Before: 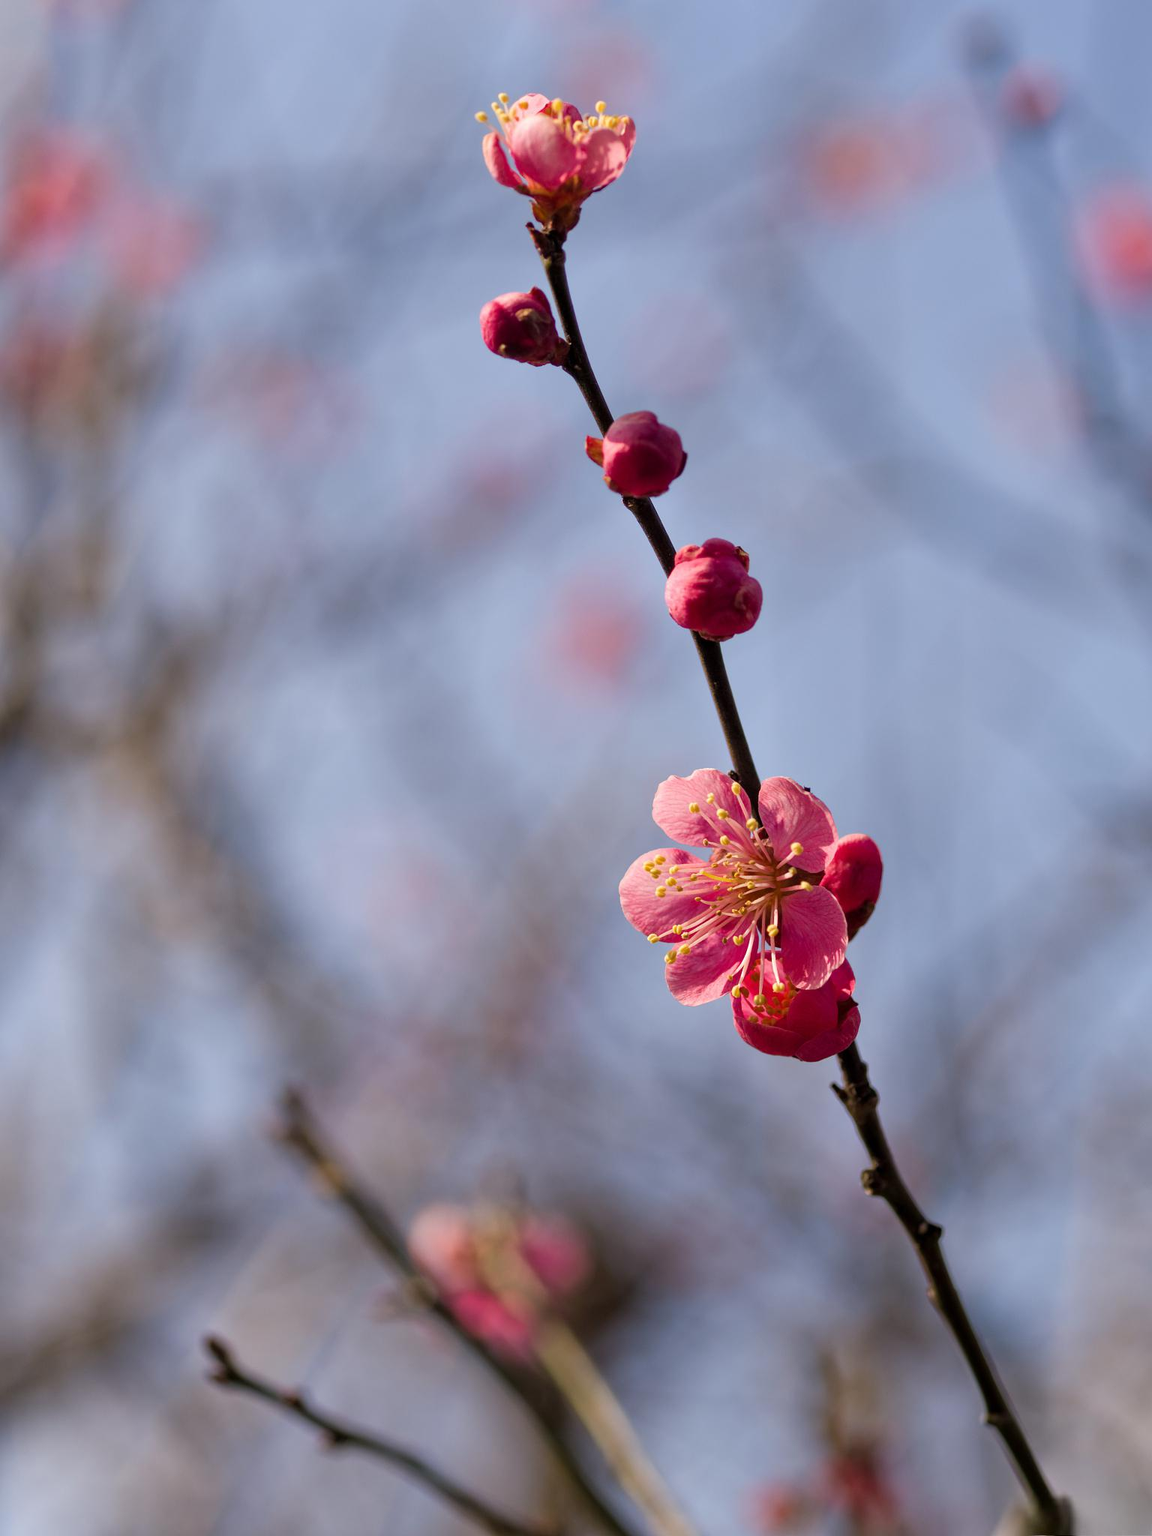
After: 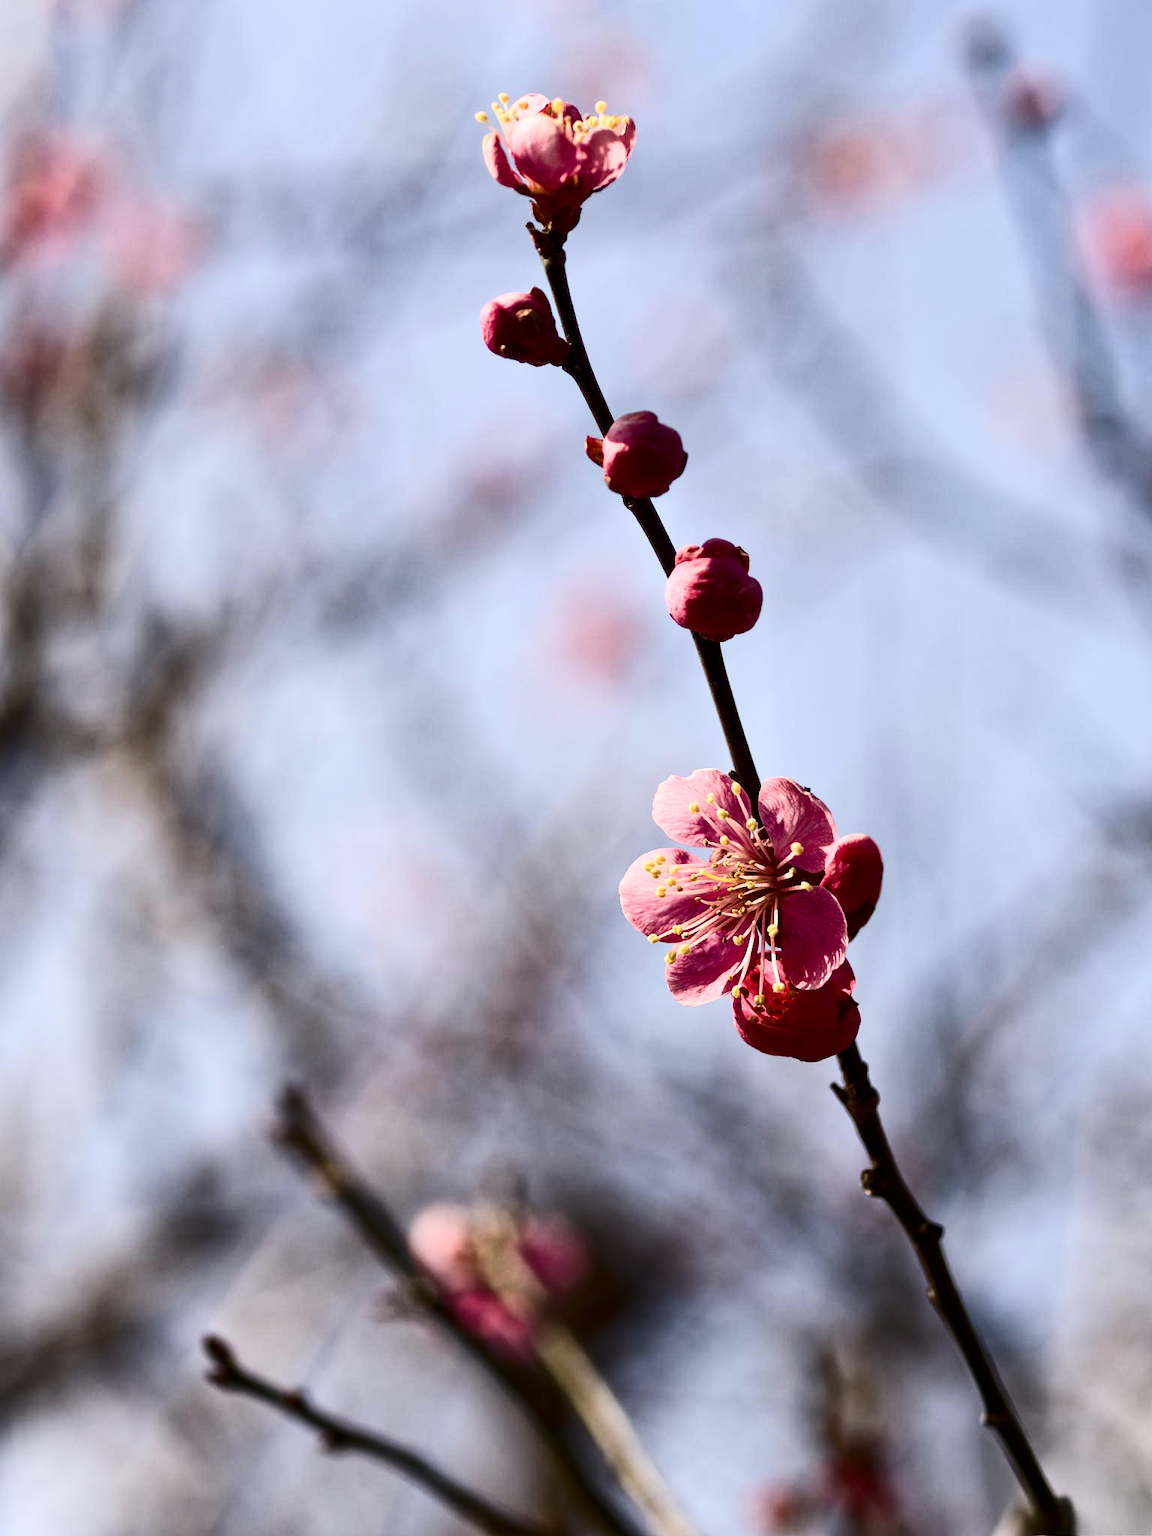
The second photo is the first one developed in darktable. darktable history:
contrast brightness saturation: contrast 0.498, saturation -0.084
